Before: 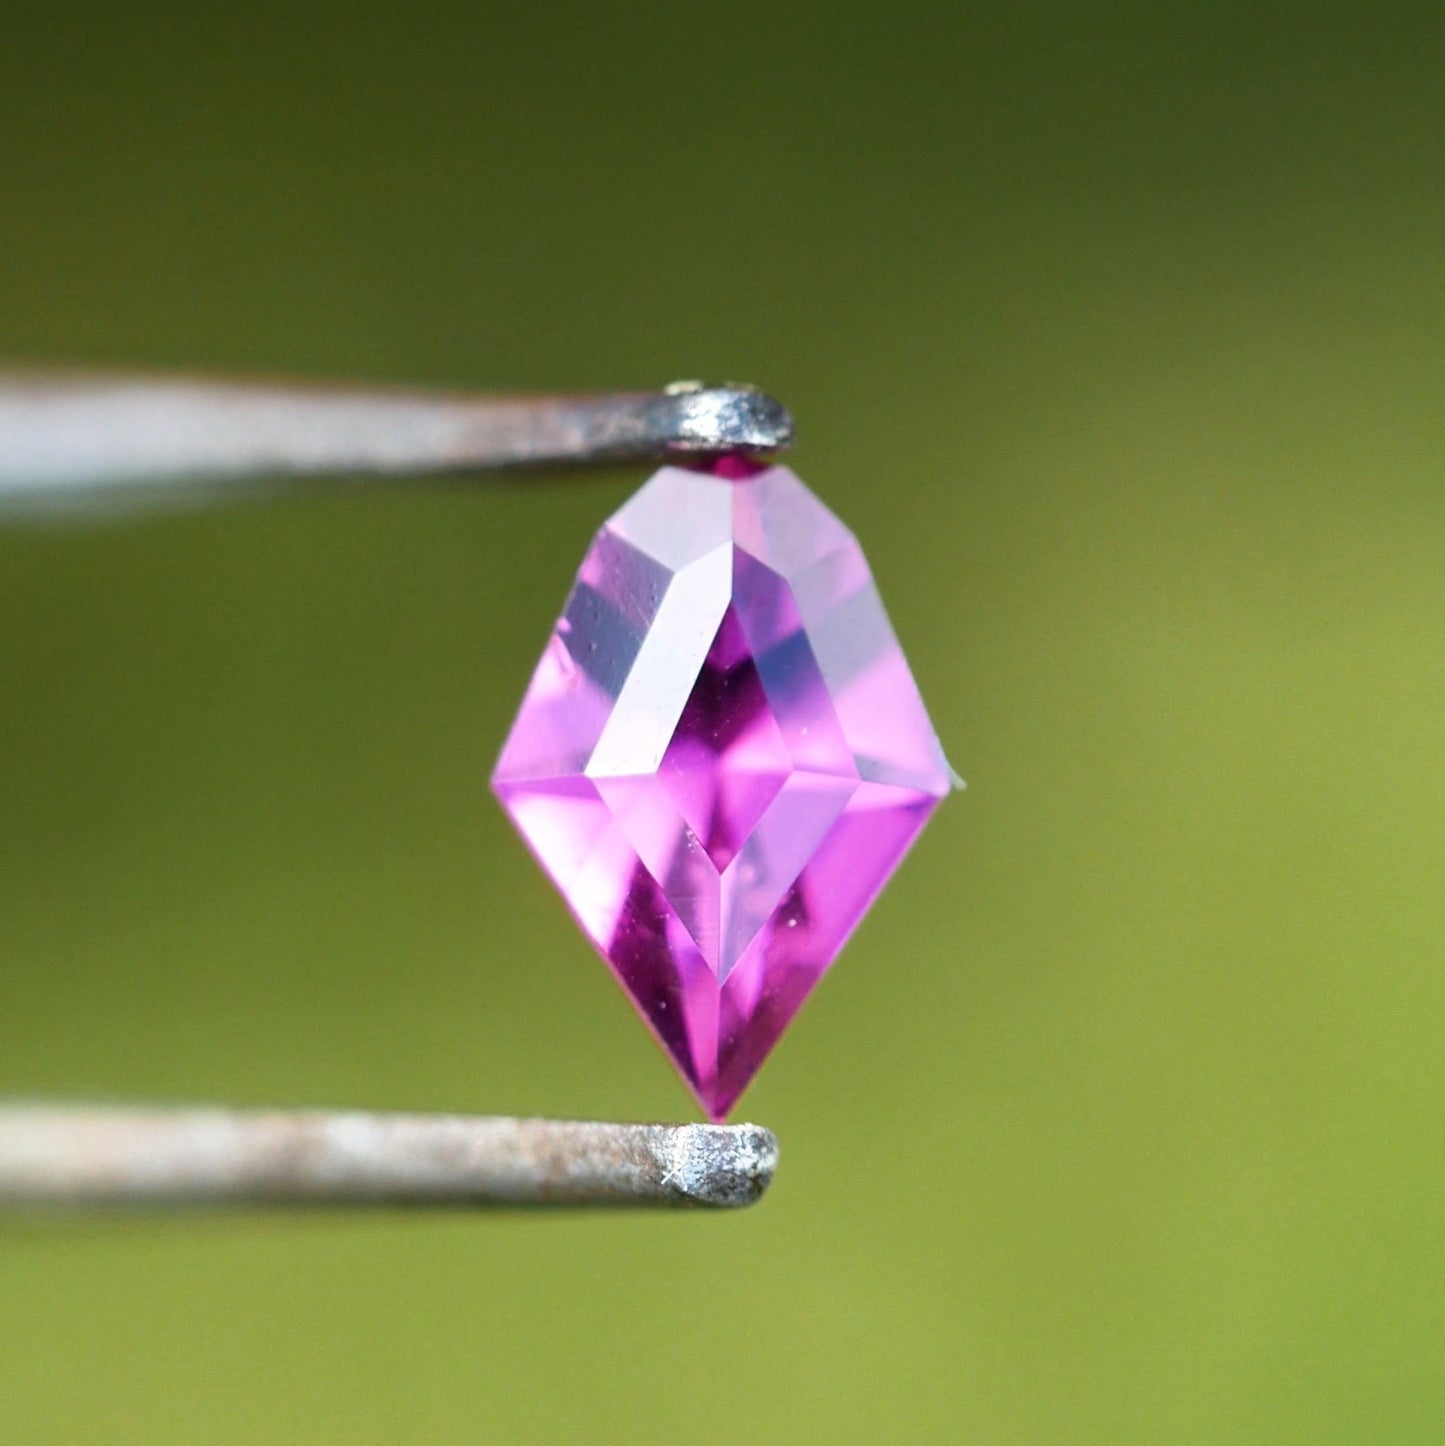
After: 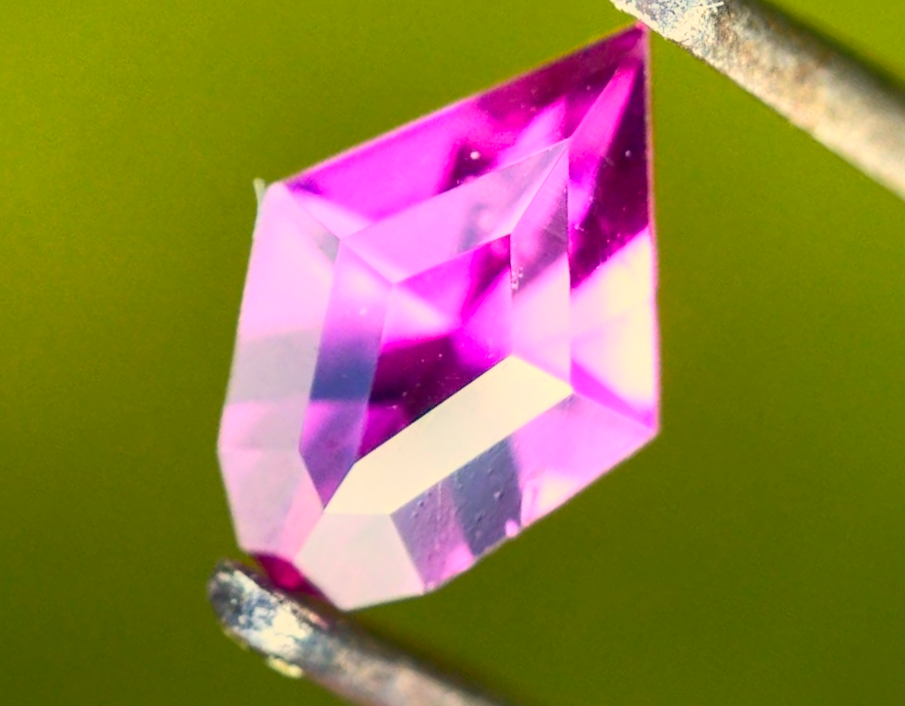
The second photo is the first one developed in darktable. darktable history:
crop and rotate: angle 148.13°, left 9.18%, top 15.607%, right 4.488%, bottom 17.06%
exposure: exposure -0.152 EV, compensate highlight preservation false
color balance rgb: perceptual saturation grading › global saturation 30.829%
shadows and highlights: on, module defaults
local contrast: on, module defaults
color correction: highlights a* 2.45, highlights b* 23.2
color zones: curves: ch0 [(0.25, 0.5) (0.636, 0.25) (0.75, 0.5)]
tone curve: curves: ch0 [(0, 0.038) (0.193, 0.212) (0.461, 0.502) (0.629, 0.731) (0.838, 0.916) (1, 0.967)]; ch1 [(0, 0) (0.35, 0.356) (0.45, 0.453) (0.504, 0.503) (0.532, 0.524) (0.558, 0.559) (0.735, 0.762) (1, 1)]; ch2 [(0, 0) (0.281, 0.266) (0.456, 0.469) (0.5, 0.5) (0.533, 0.545) (0.606, 0.607) (0.646, 0.654) (1, 1)]
